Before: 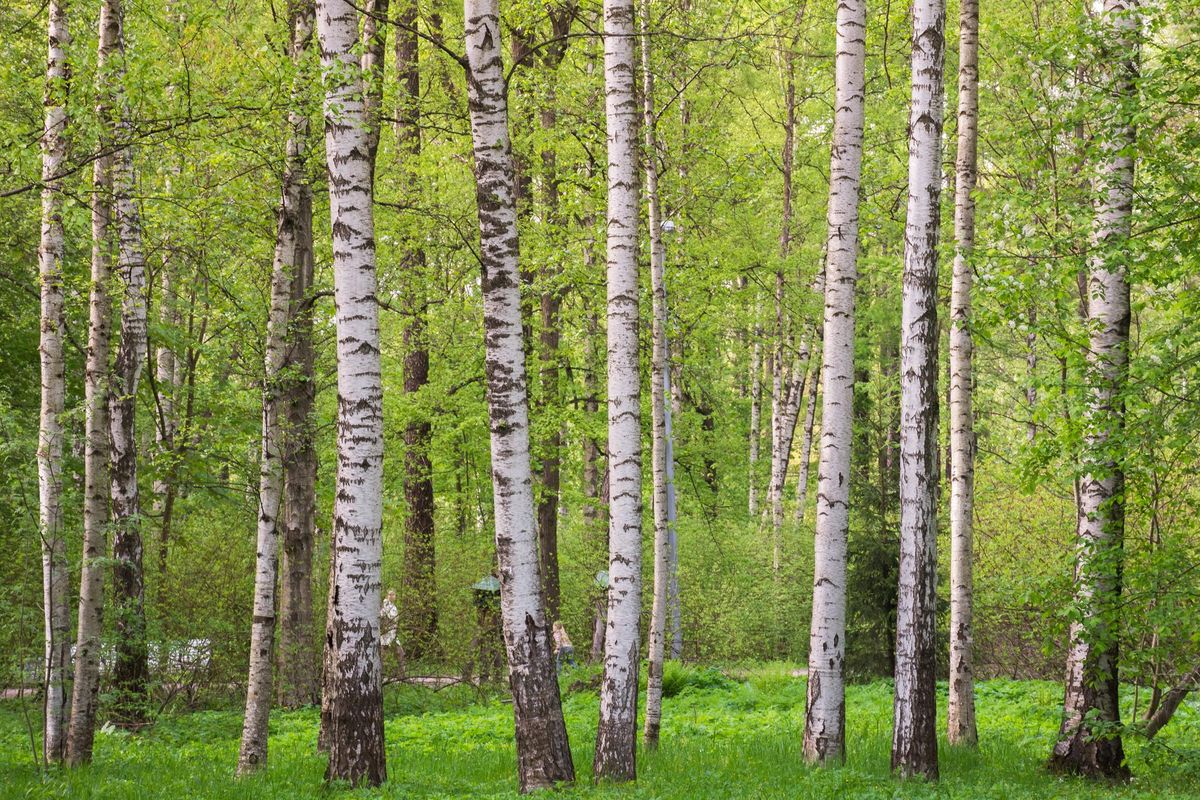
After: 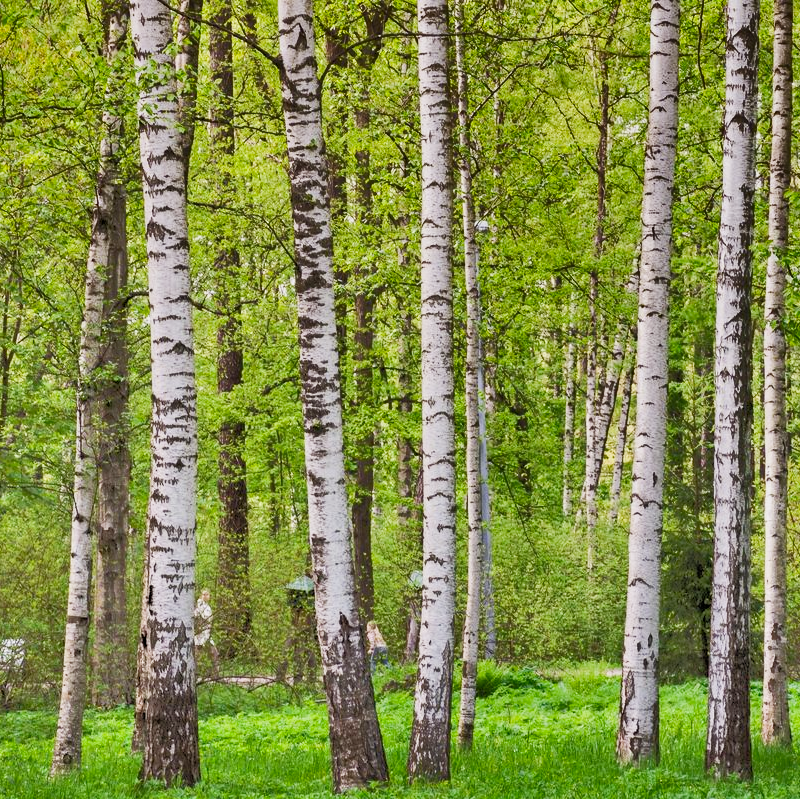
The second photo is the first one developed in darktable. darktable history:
exposure: exposure 0.606 EV, compensate highlight preservation false
filmic rgb: black relative exposure -5.04 EV, white relative exposure 4 EV, hardness 2.9, contrast 1.297, highlights saturation mix -29.92%
tone equalizer: -7 EV 0.159 EV, -6 EV 0.571 EV, -5 EV 1.13 EV, -4 EV 1.36 EV, -3 EV 1.17 EV, -2 EV 0.6 EV, -1 EV 0.167 EV
crop and rotate: left 15.572%, right 17.722%
shadows and highlights: shadows 18.83, highlights -84.96, soften with gaussian
